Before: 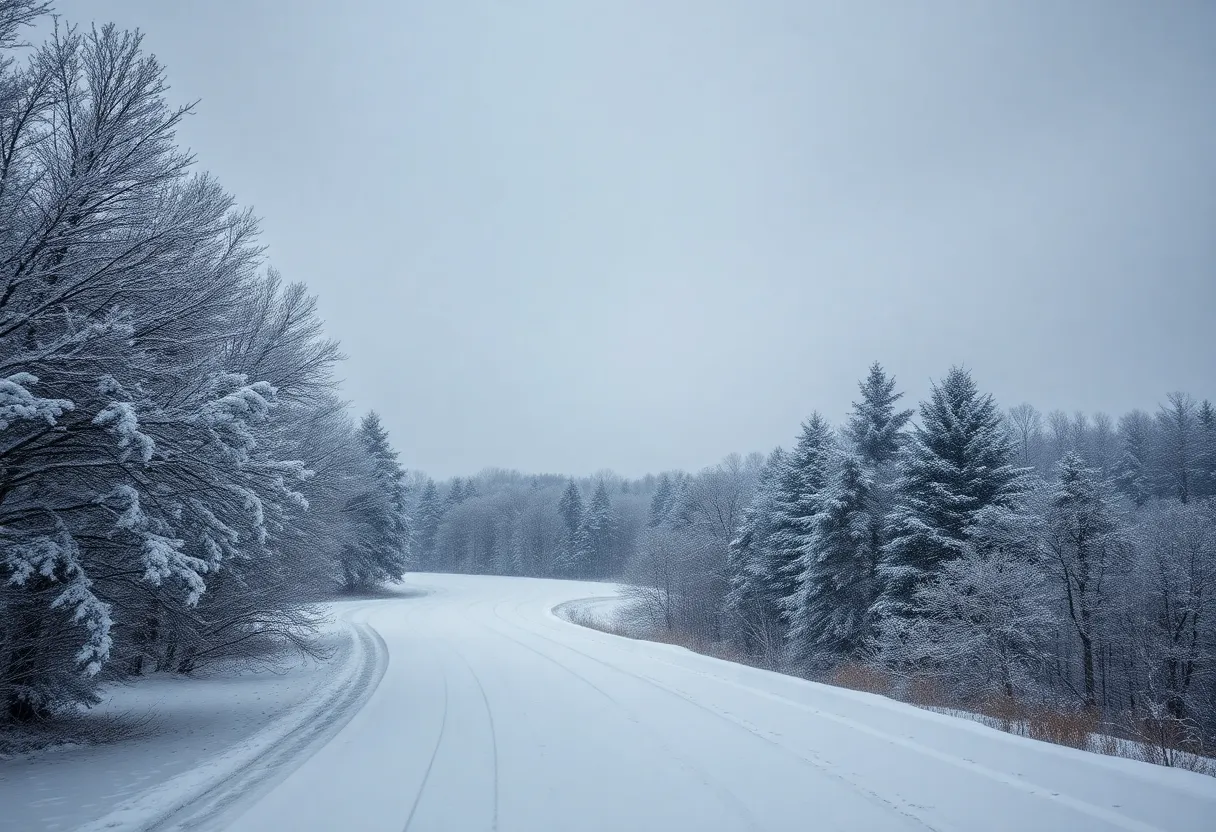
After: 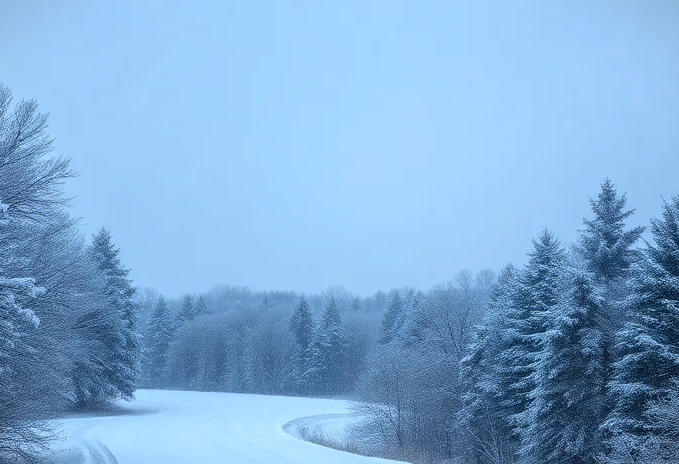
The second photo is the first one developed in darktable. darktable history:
crop and rotate: left 22.13%, top 22.054%, right 22.026%, bottom 22.102%
vignetting: fall-off start 100%, fall-off radius 71%, brightness -0.434, saturation -0.2, width/height ratio 1.178, dithering 8-bit output, unbound false
color calibration: illuminant as shot in camera, x 0.383, y 0.38, temperature 3949.15 K, gamut compression 1.66
